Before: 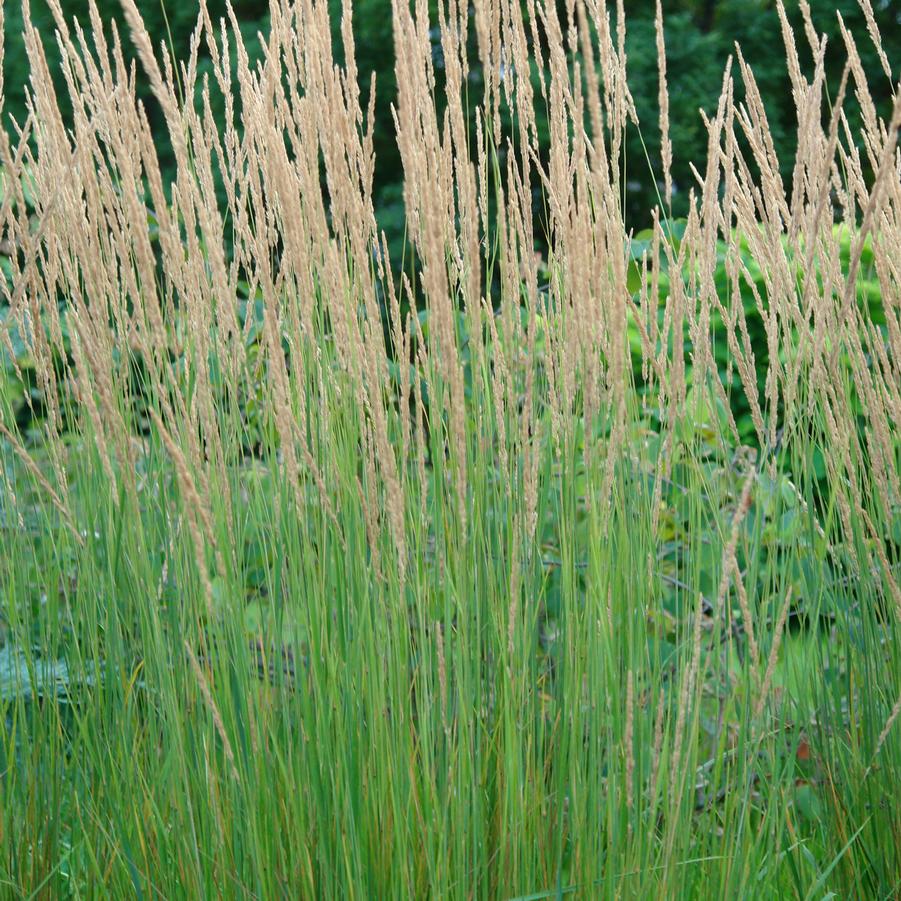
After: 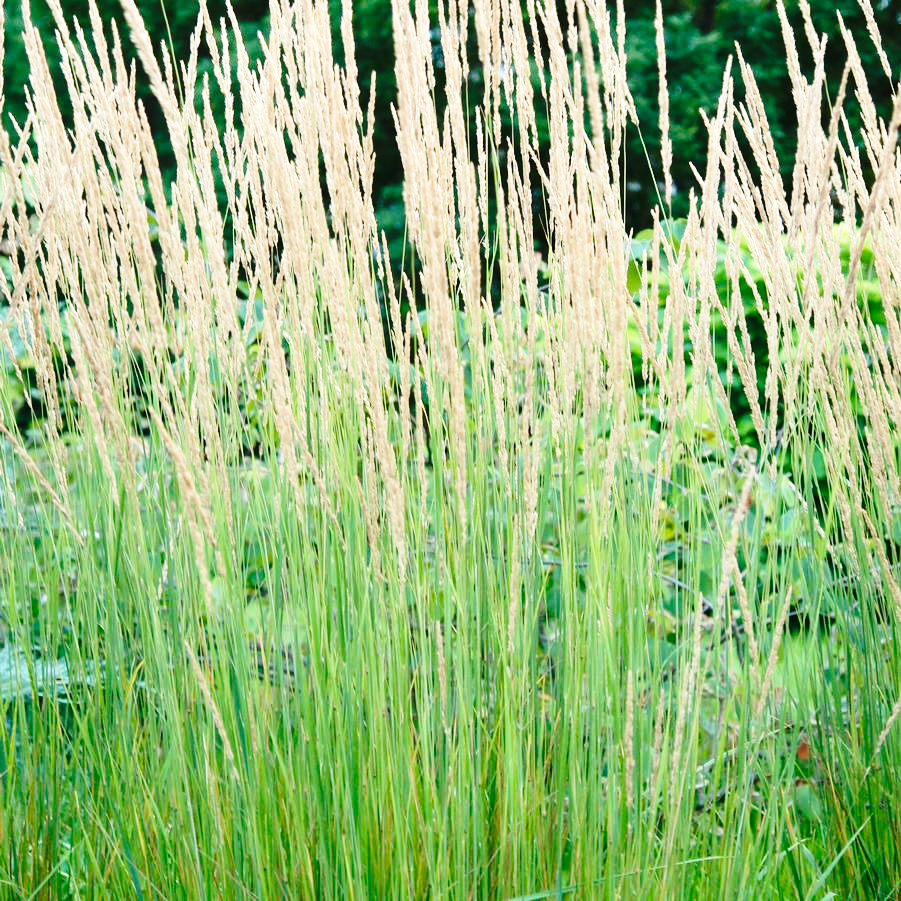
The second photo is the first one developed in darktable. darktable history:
base curve: curves: ch0 [(0, 0) (0.028, 0.03) (0.121, 0.232) (0.46, 0.748) (0.859, 0.968) (1, 1)], preserve colors none
tone equalizer: -8 EV -0.409 EV, -7 EV -0.397 EV, -6 EV -0.341 EV, -5 EV -0.218 EV, -3 EV 0.2 EV, -2 EV 0.311 EV, -1 EV 0.371 EV, +0 EV 0.394 EV, edges refinement/feathering 500, mask exposure compensation -1.57 EV, preserve details no
